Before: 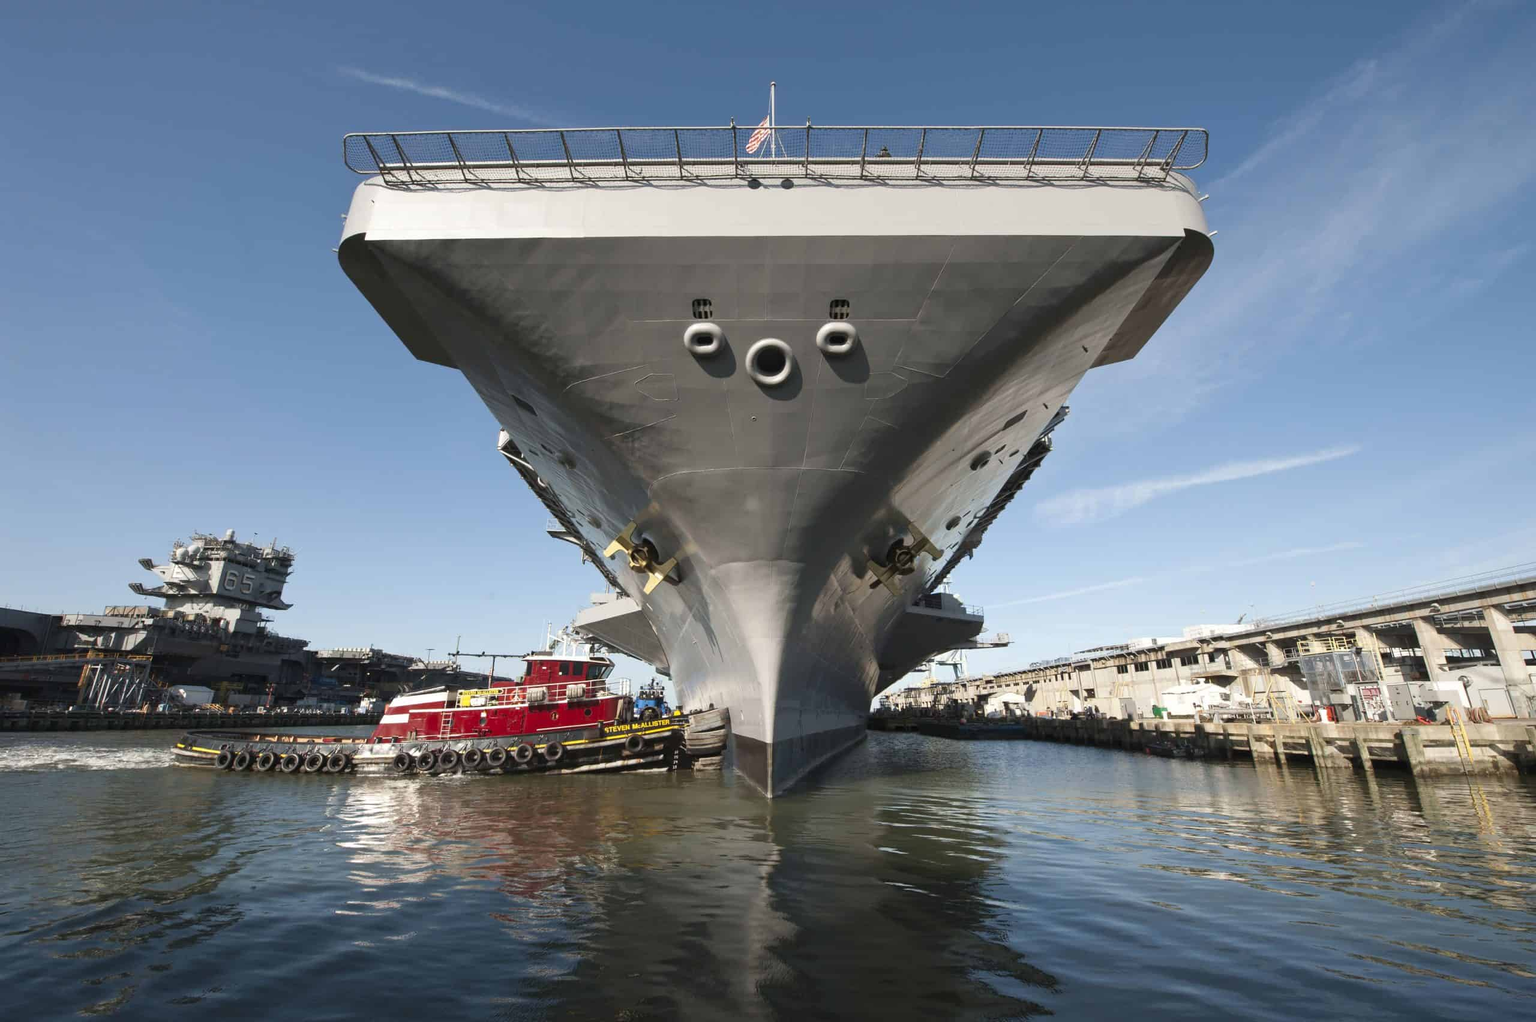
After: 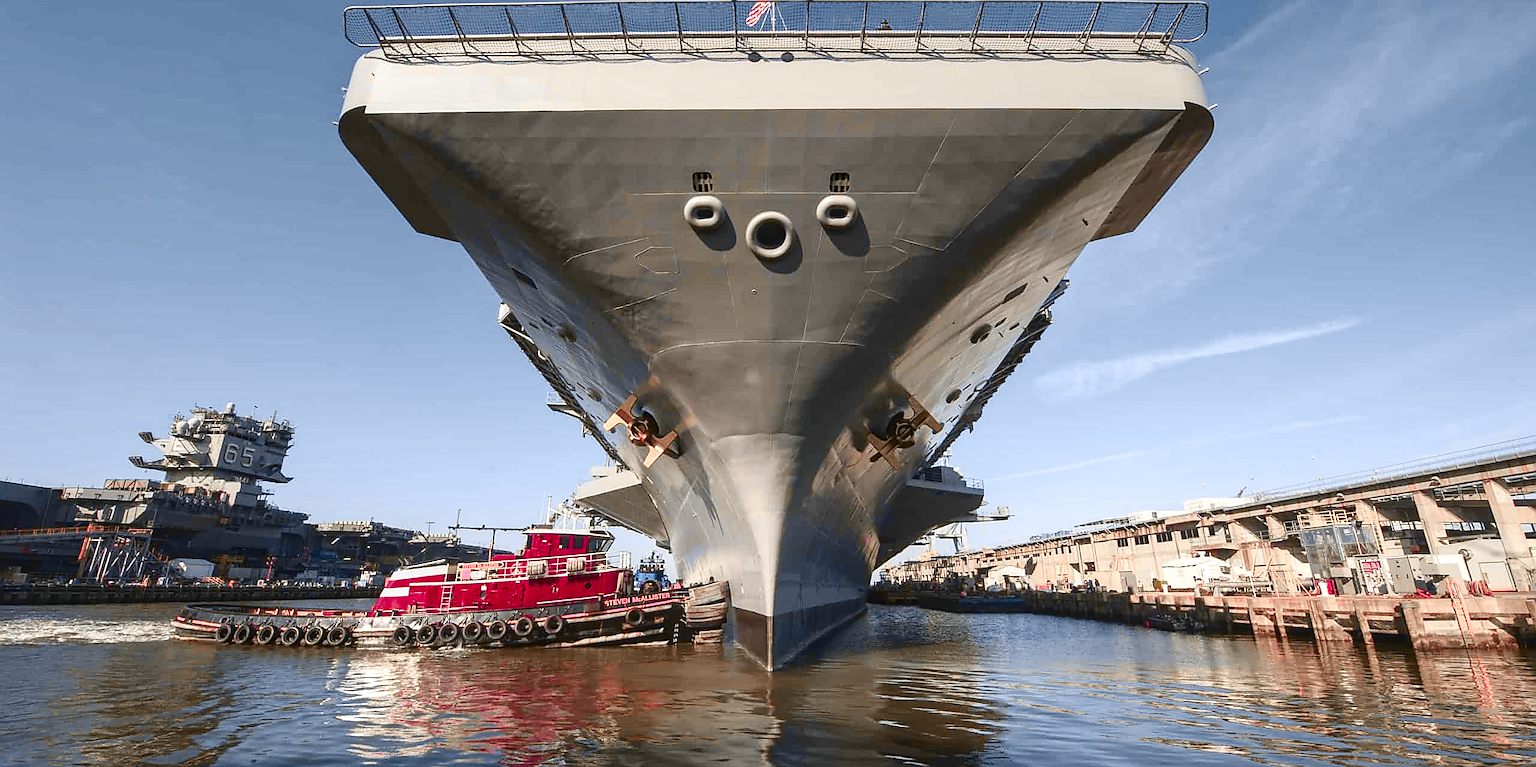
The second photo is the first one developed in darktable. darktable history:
sharpen: radius 1.404, amount 1.264, threshold 0.808
local contrast: on, module defaults
crop and rotate: top 12.453%, bottom 12.435%
color balance rgb: perceptual saturation grading › global saturation 26.06%, perceptual saturation grading › highlights -27.97%, perceptual saturation grading › mid-tones 15.381%, perceptual saturation grading › shadows 32.825%
color zones: curves: ch2 [(0, 0.488) (0.143, 0.417) (0.286, 0.212) (0.429, 0.179) (0.571, 0.154) (0.714, 0.415) (0.857, 0.495) (1, 0.488)]
tone curve: curves: ch0 [(0, 0.036) (0.119, 0.115) (0.466, 0.498) (0.715, 0.767) (0.817, 0.865) (1, 0.998)]; ch1 [(0, 0) (0.377, 0.424) (0.442, 0.491) (0.487, 0.498) (0.514, 0.512) (0.536, 0.577) (0.66, 0.724) (1, 1)]; ch2 [(0, 0) (0.38, 0.405) (0.463, 0.443) (0.492, 0.486) (0.526, 0.541) (0.578, 0.598) (1, 1)], color space Lab, independent channels, preserve colors none
